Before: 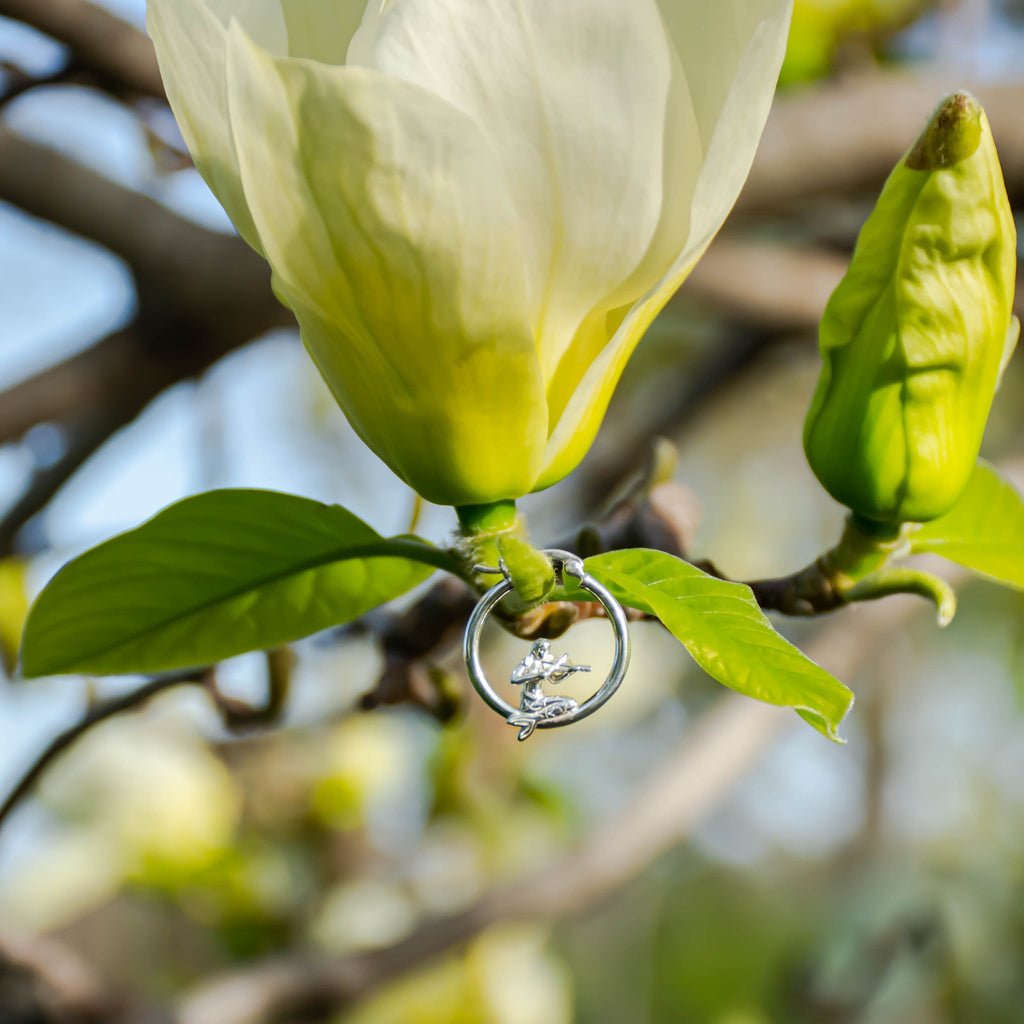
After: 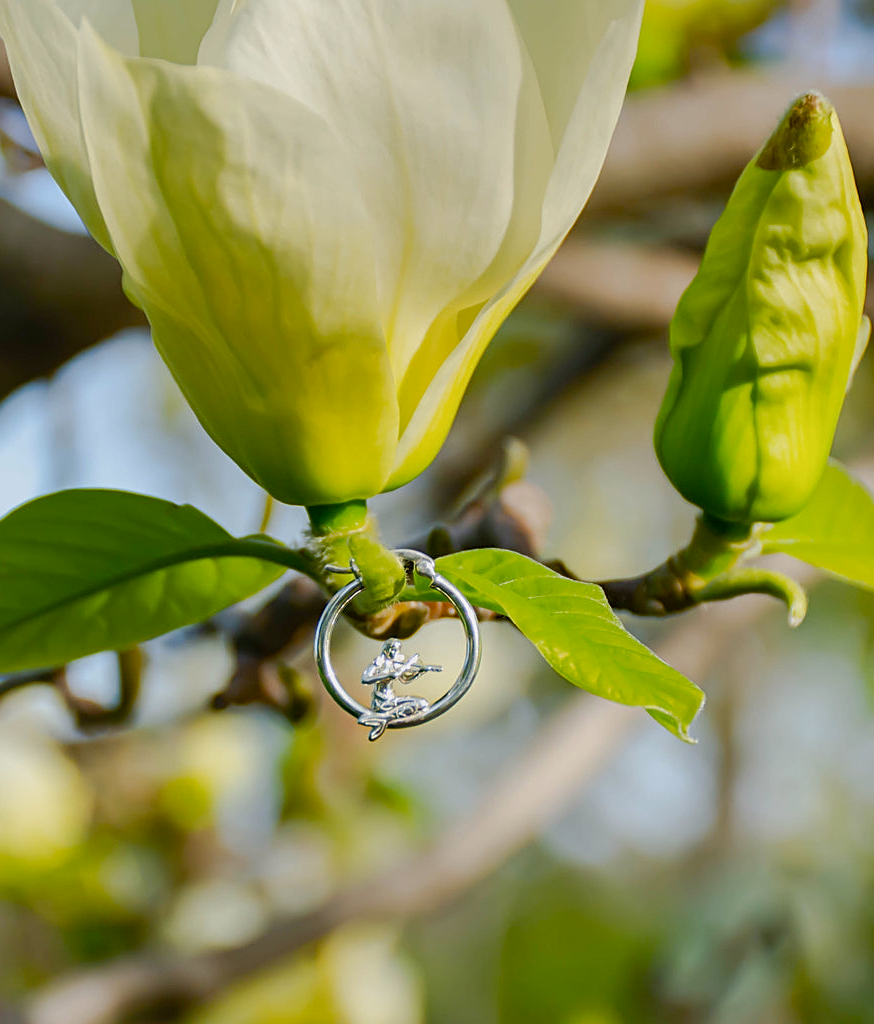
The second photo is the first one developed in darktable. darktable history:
crop and rotate: left 14.584%
color balance rgb: shadows lift › chroma 1%, shadows lift › hue 113°, highlights gain › chroma 0.2%, highlights gain › hue 333°, perceptual saturation grading › global saturation 20%, perceptual saturation grading › highlights -25%, perceptual saturation grading › shadows 25%, contrast -10%
sharpen: amount 0.478
contrast brightness saturation: contrast -0.02, brightness -0.01, saturation 0.03
